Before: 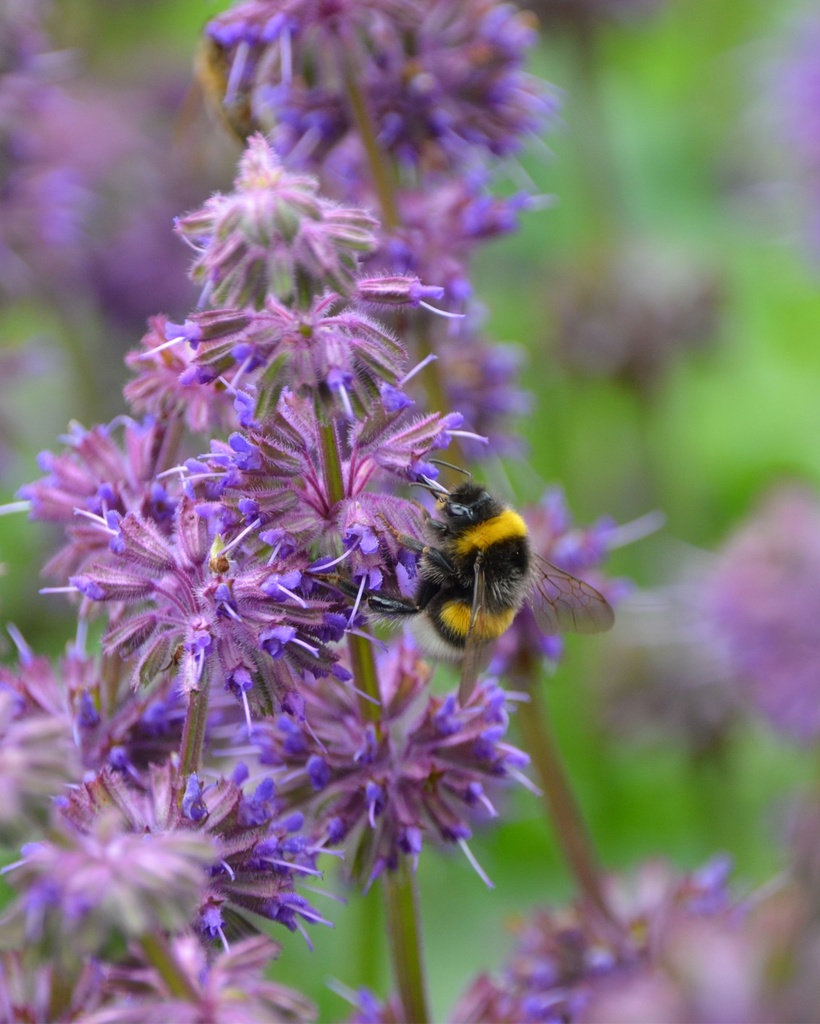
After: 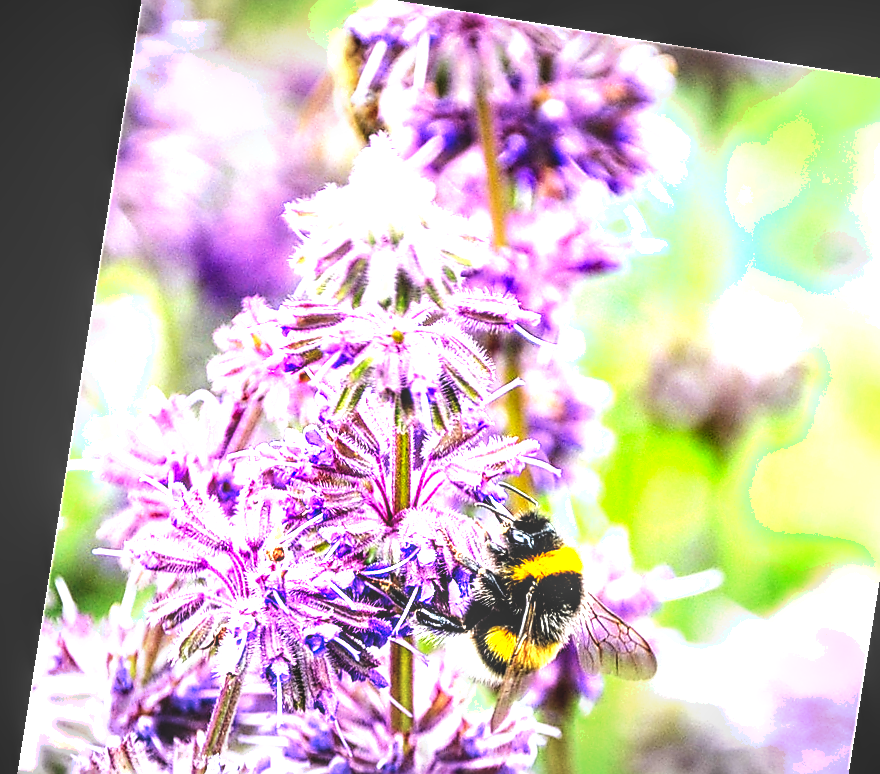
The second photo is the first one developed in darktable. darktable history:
contrast brightness saturation: contrast 0.05
crop: left 1.509%, top 3.452%, right 7.696%, bottom 28.452%
sharpen: radius 1.4, amount 1.25, threshold 0.7
local contrast: detail 160%
exposure: exposure 2 EV, compensate highlight preservation false
vignetting: fall-off radius 100%, width/height ratio 1.337
rotate and perspective: rotation 9.12°, automatic cropping off
base curve: curves: ch0 [(0, 0.036) (0.083, 0.04) (0.804, 1)], preserve colors none
